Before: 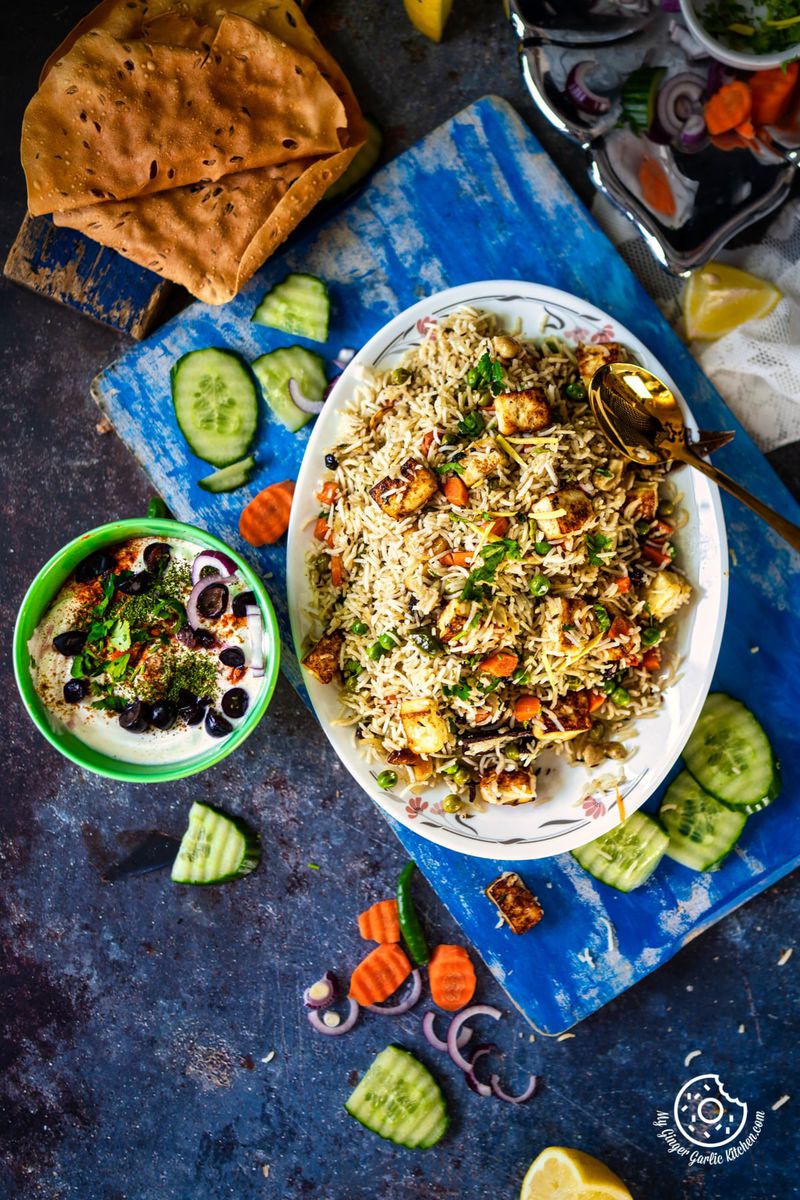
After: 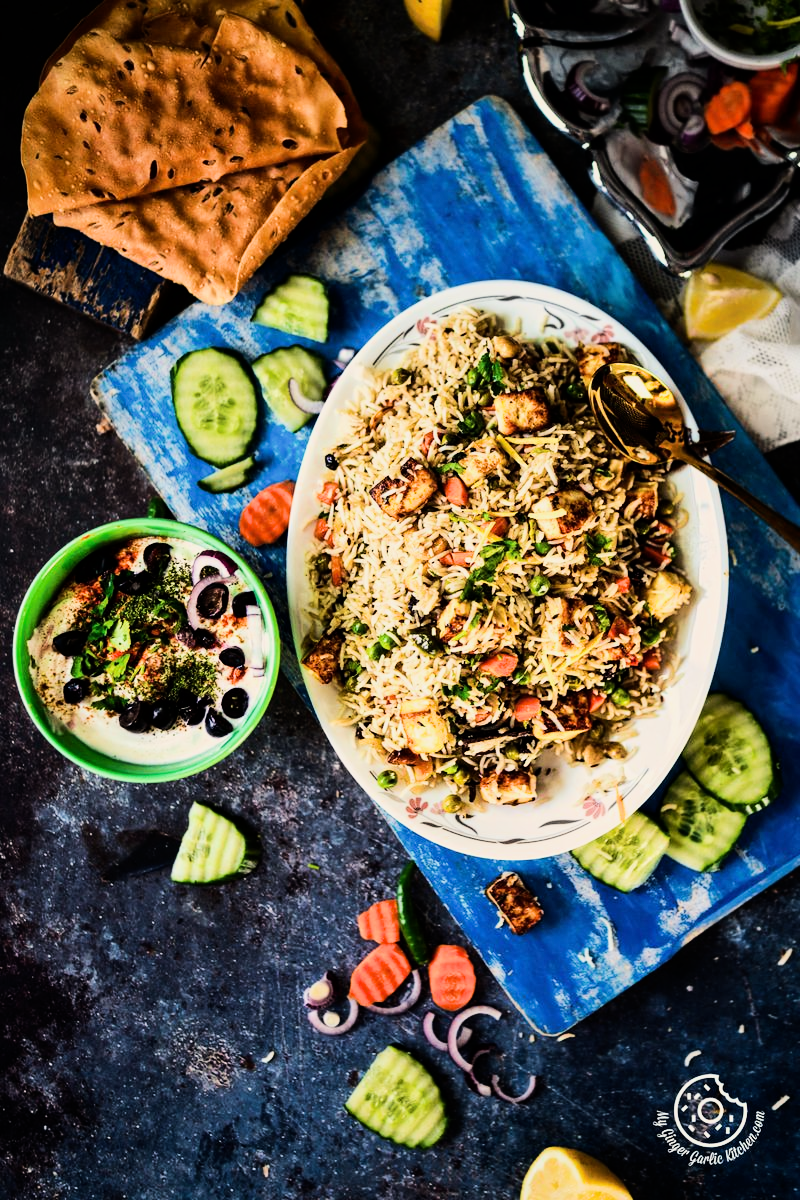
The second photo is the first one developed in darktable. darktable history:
filmic rgb: black relative exposure -7.5 EV, white relative exposure 5 EV, hardness 3.31, contrast 1.3, contrast in shadows safe
white balance: red 1.045, blue 0.932
tone equalizer: -8 EV -0.75 EV, -7 EV -0.7 EV, -6 EV -0.6 EV, -5 EV -0.4 EV, -3 EV 0.4 EV, -2 EV 0.6 EV, -1 EV 0.7 EV, +0 EV 0.75 EV, edges refinement/feathering 500, mask exposure compensation -1.57 EV, preserve details no
